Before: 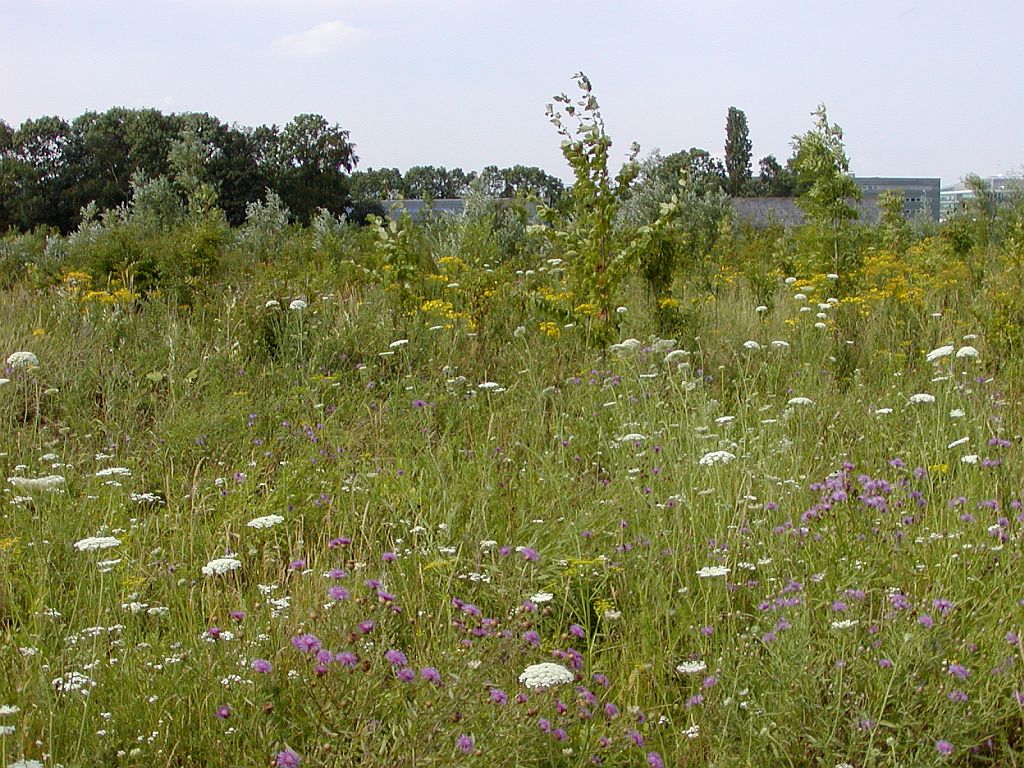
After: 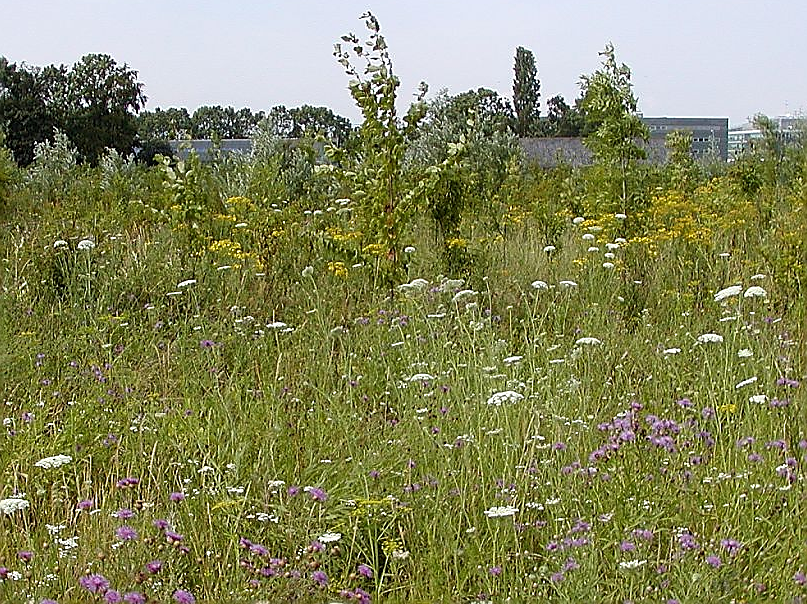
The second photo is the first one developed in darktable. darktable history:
sharpen: radius 1.4, amount 1.25, threshold 0.7
crop and rotate: left 20.74%, top 7.912%, right 0.375%, bottom 13.378%
